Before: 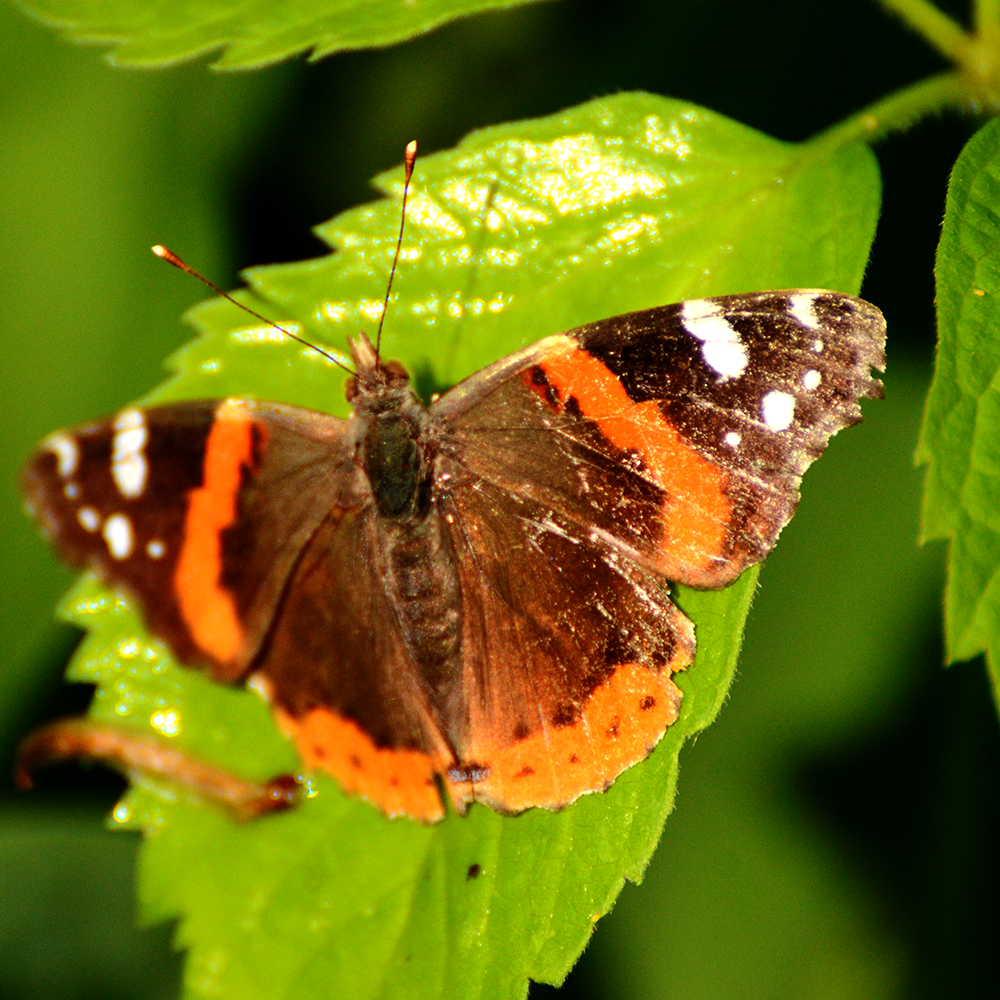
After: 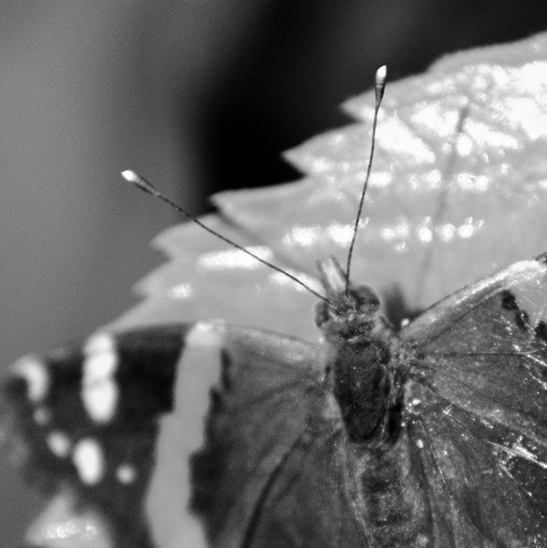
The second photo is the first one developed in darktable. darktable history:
crop and rotate: left 3.047%, top 7.509%, right 42.236%, bottom 37.598%
white balance: red 1.123, blue 0.83
monochrome: a -74.22, b 78.2
